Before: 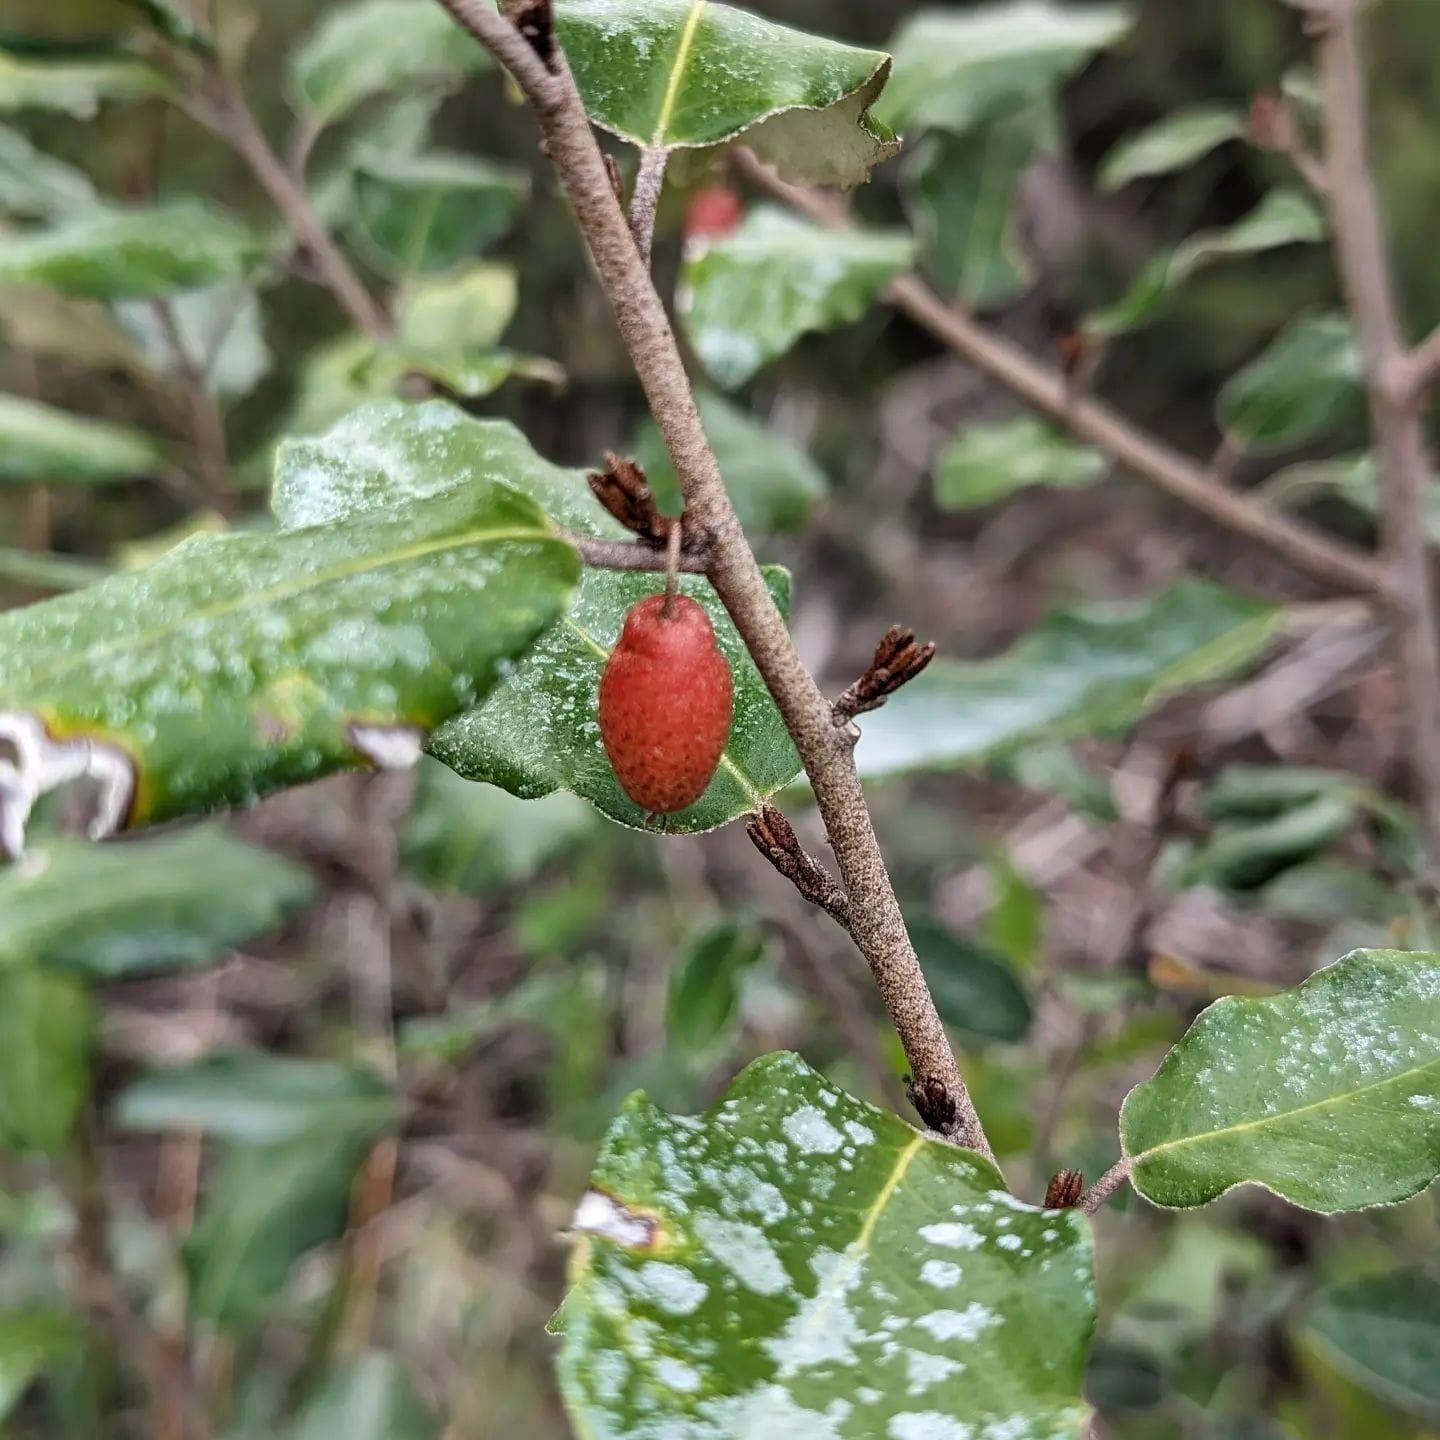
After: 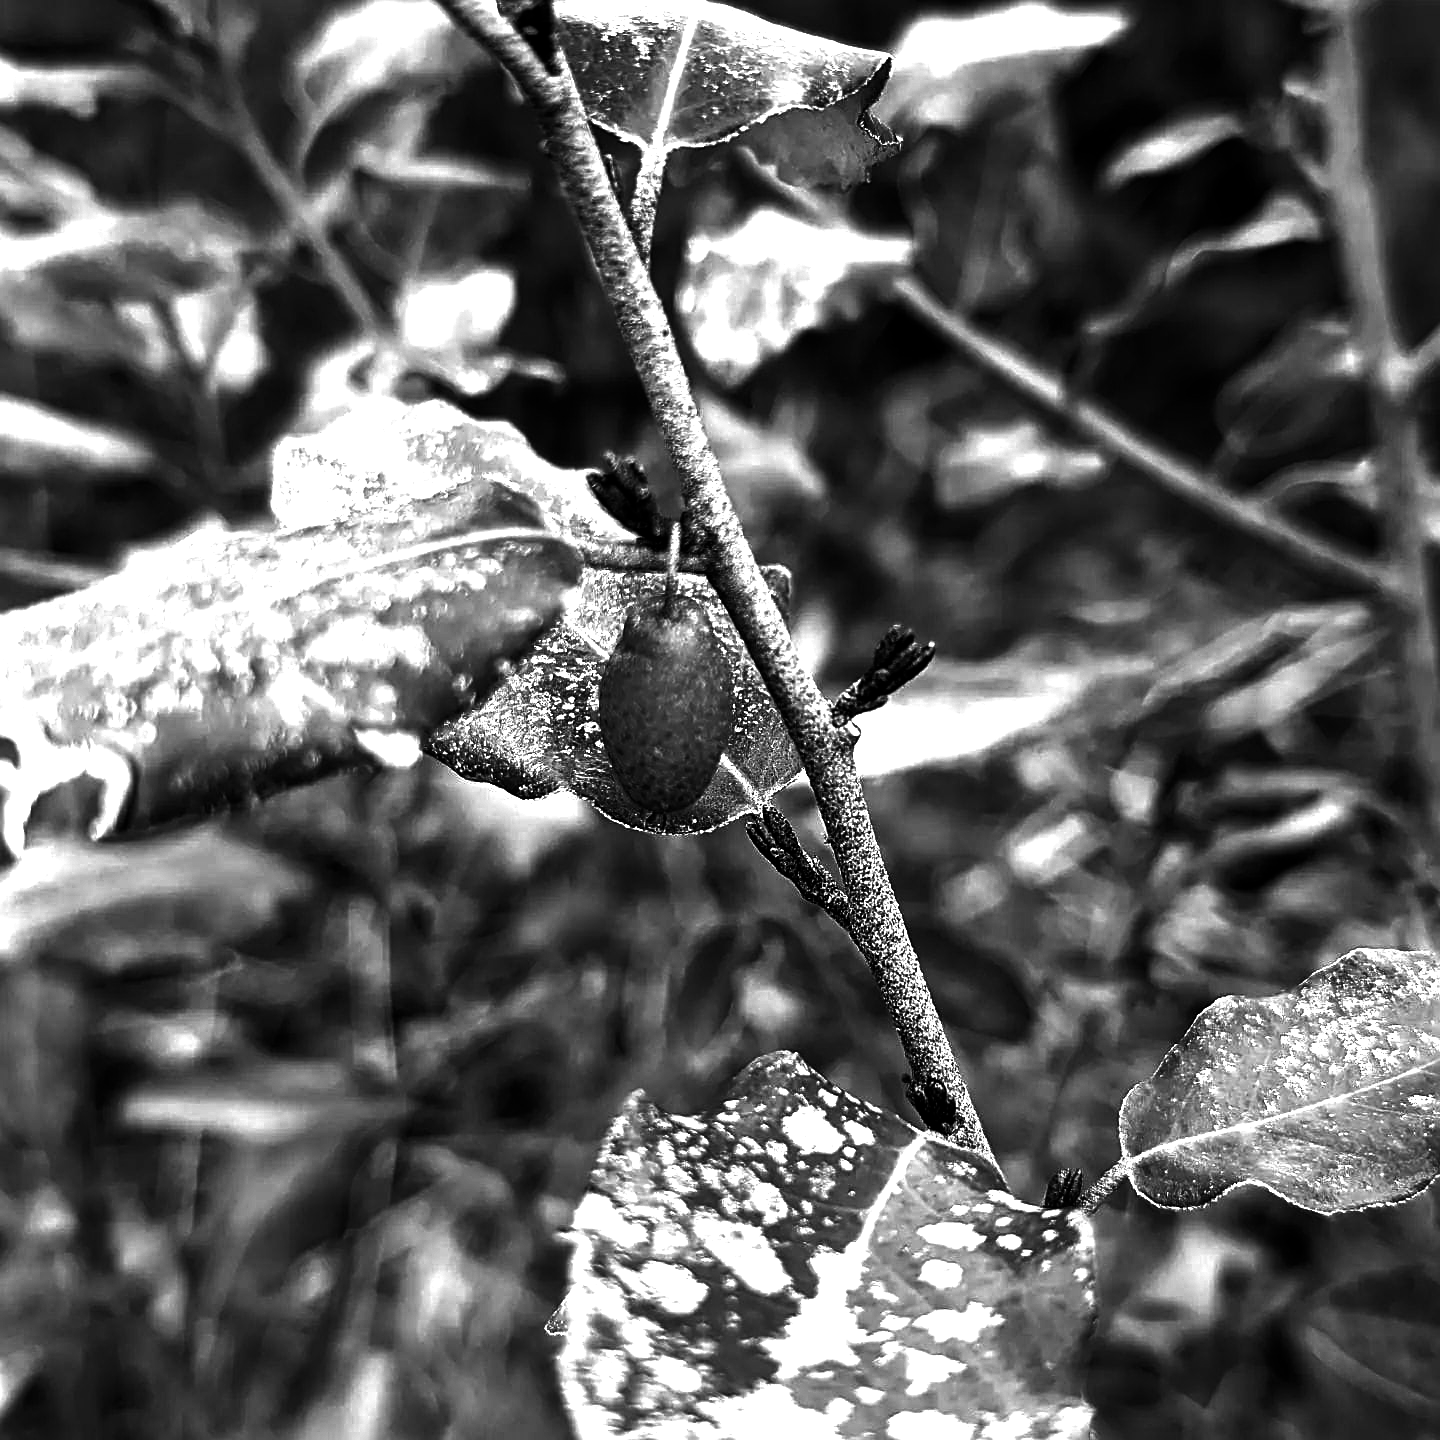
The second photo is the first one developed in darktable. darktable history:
sharpen: on, module defaults
exposure: black level correction 0, exposure 1.1 EV, compensate highlight preservation false
contrast brightness saturation: contrast 0.02, brightness -1, saturation -1
